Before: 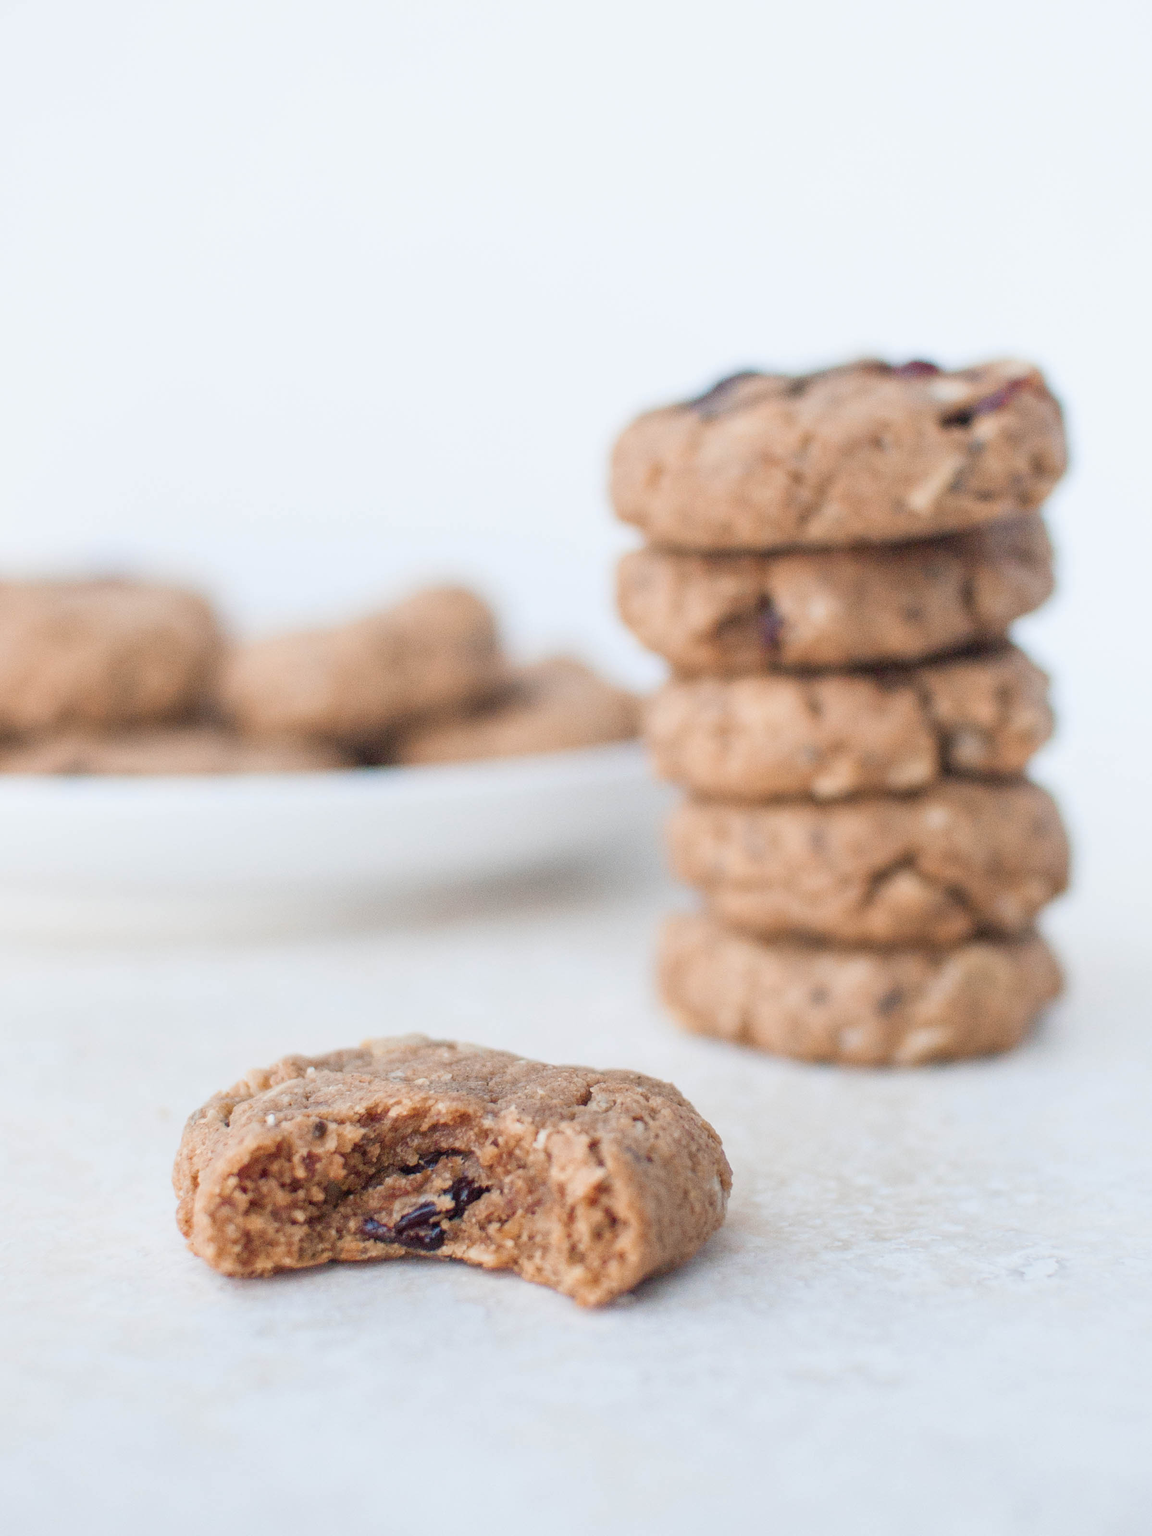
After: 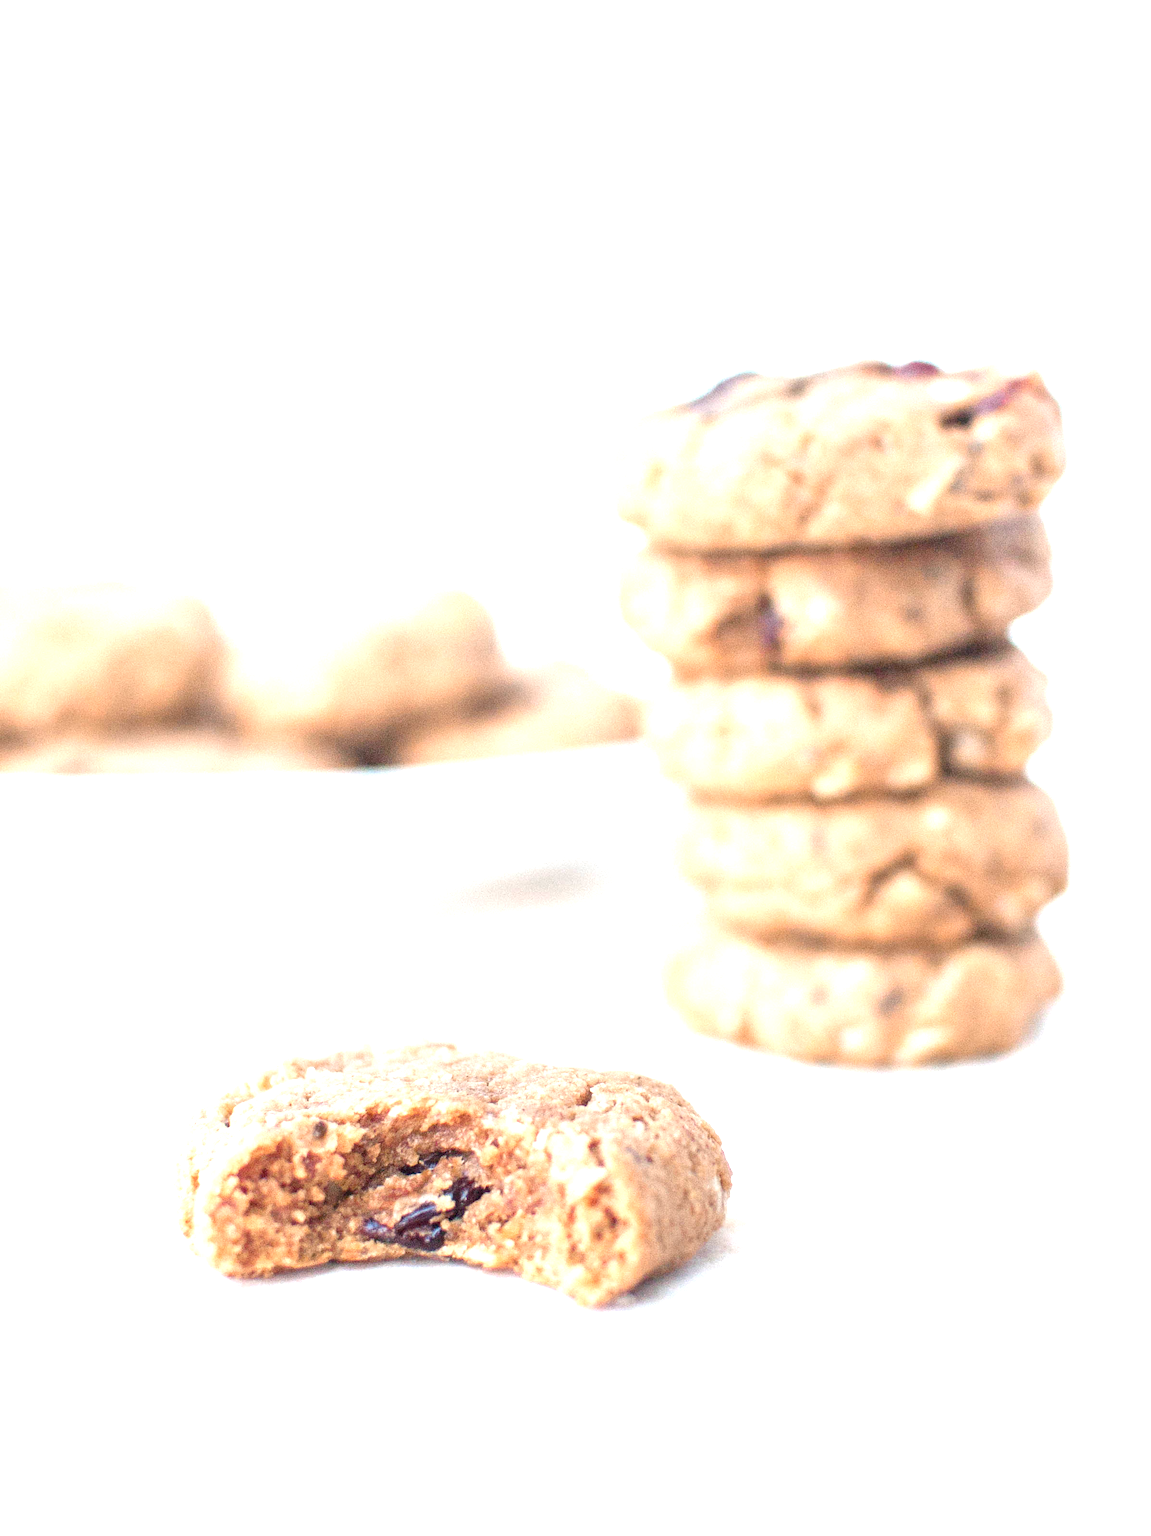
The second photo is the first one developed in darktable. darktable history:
exposure: black level correction 0.001, exposure 1.398 EV, compensate exposure bias true, compensate highlight preservation false
